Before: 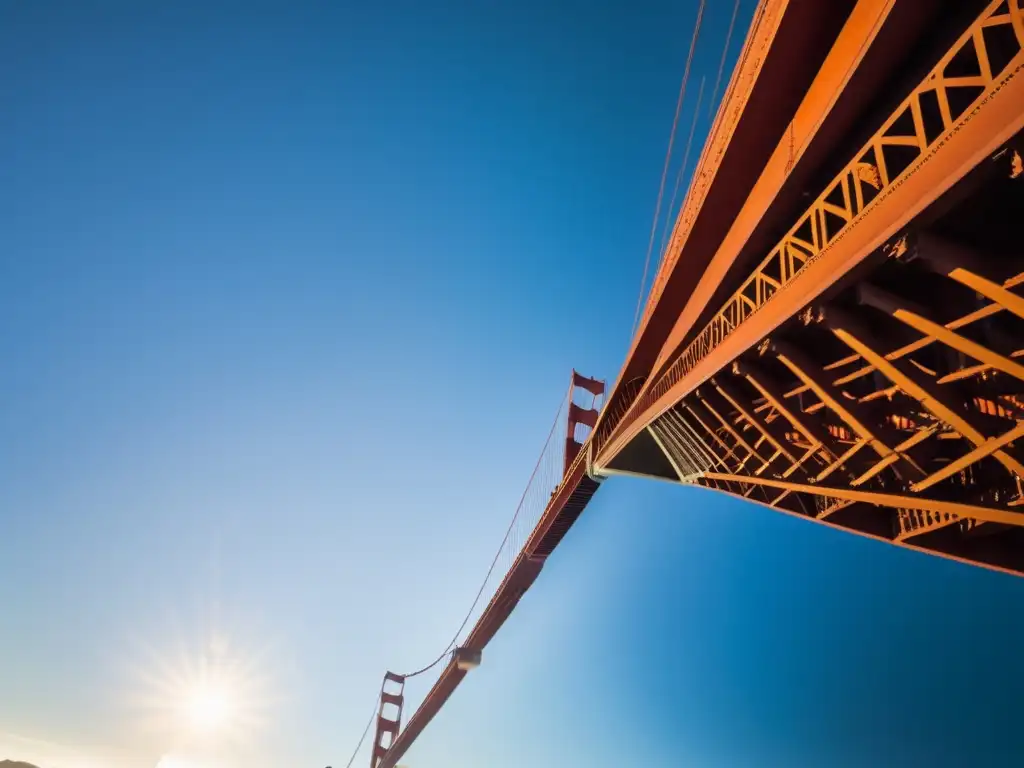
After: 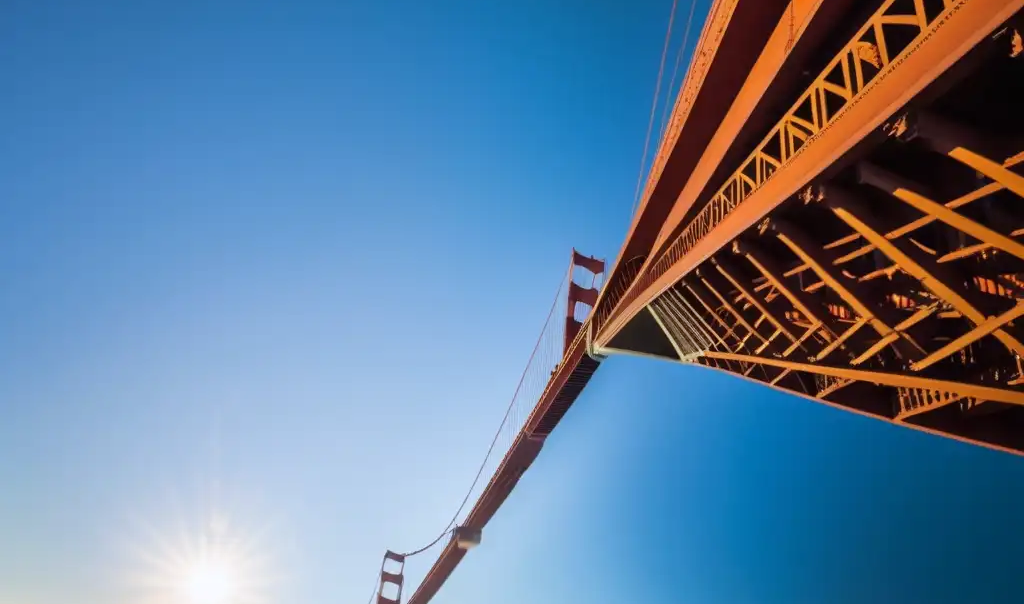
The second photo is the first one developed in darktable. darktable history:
crop and rotate: top 15.774%, bottom 5.506%
white balance: red 0.983, blue 1.036
